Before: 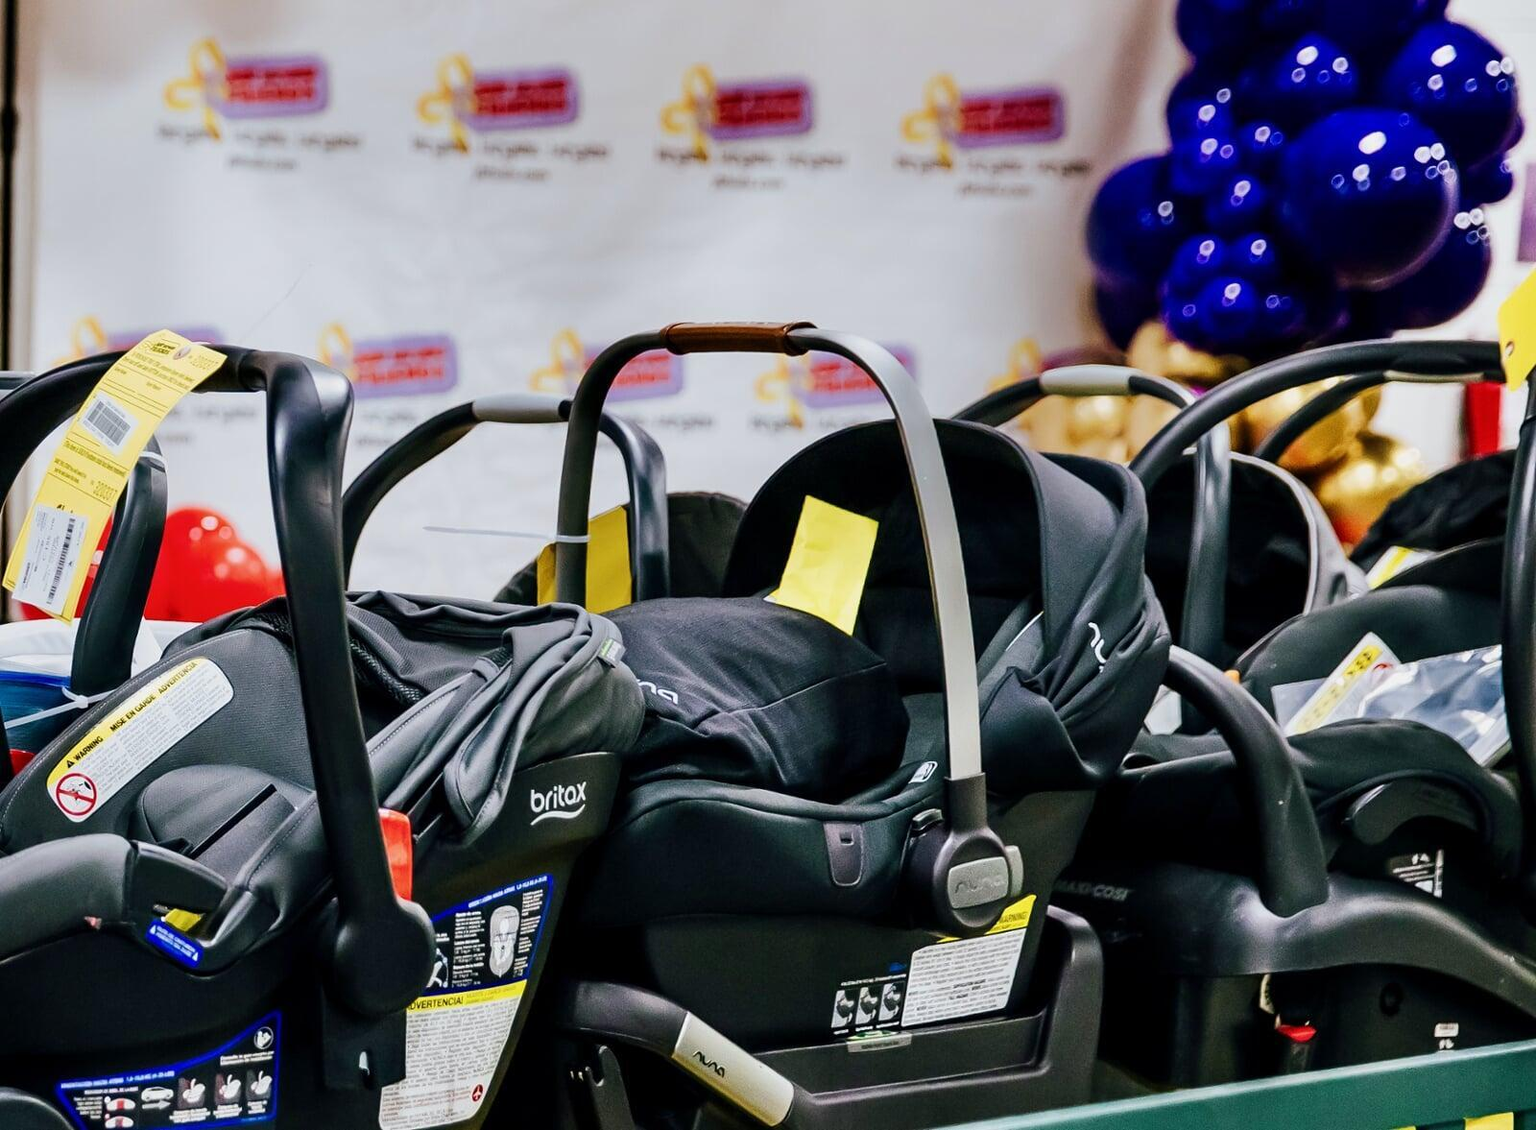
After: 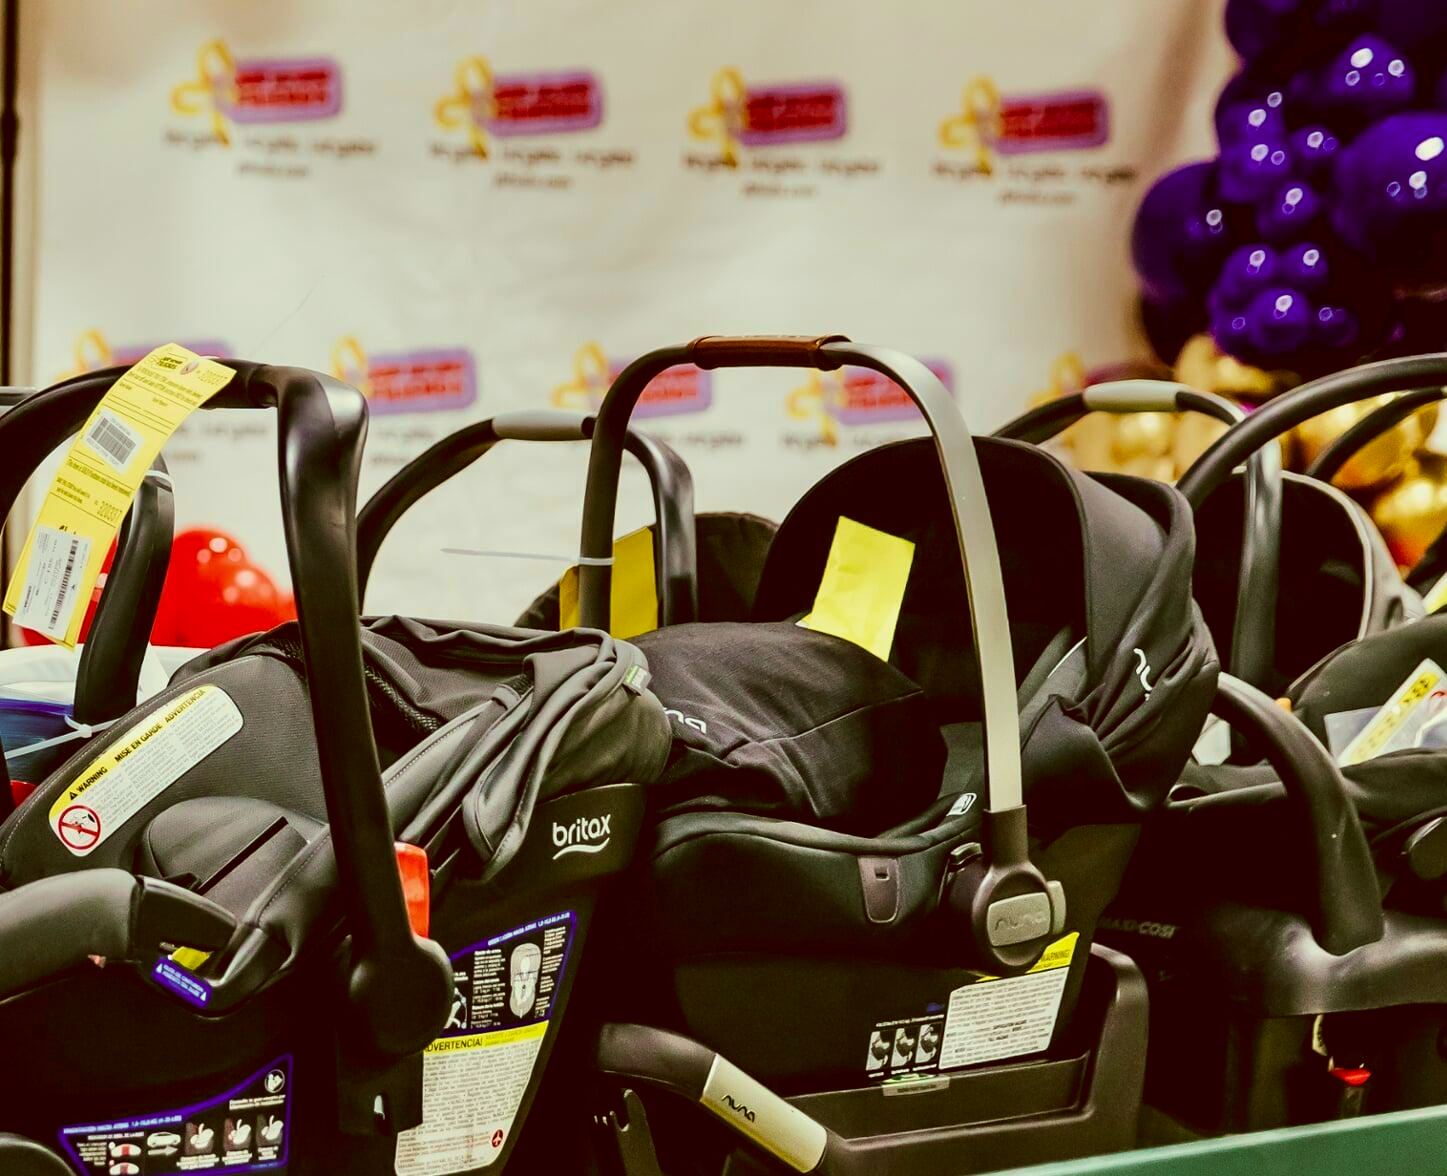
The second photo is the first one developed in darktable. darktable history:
color correction: highlights a* -5.3, highlights b* 9.8, shadows a* 9.8, shadows b* 24.26
crop: right 9.509%, bottom 0.031%
velvia: on, module defaults
